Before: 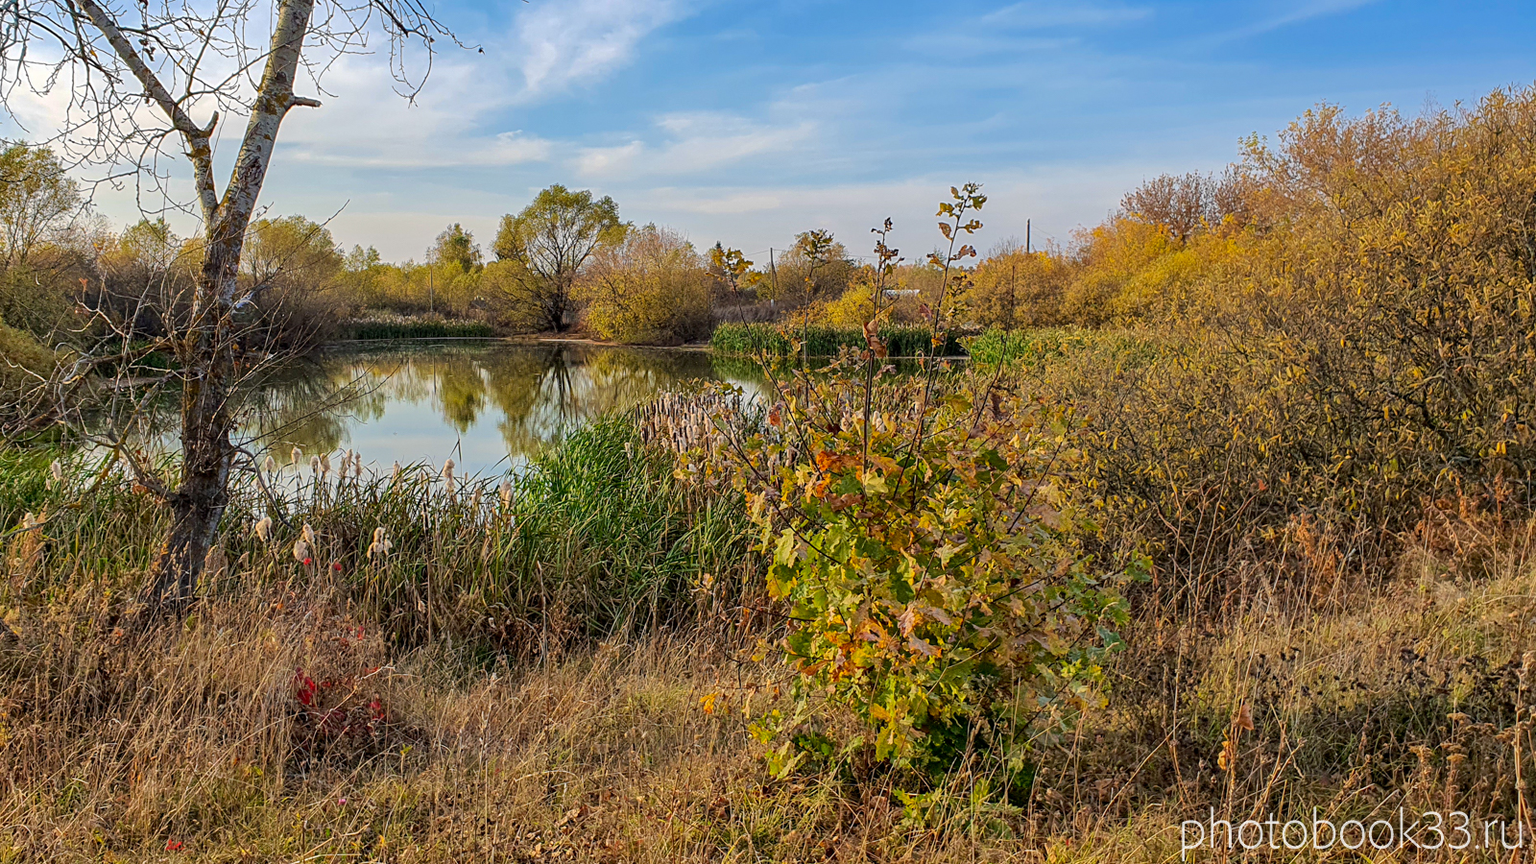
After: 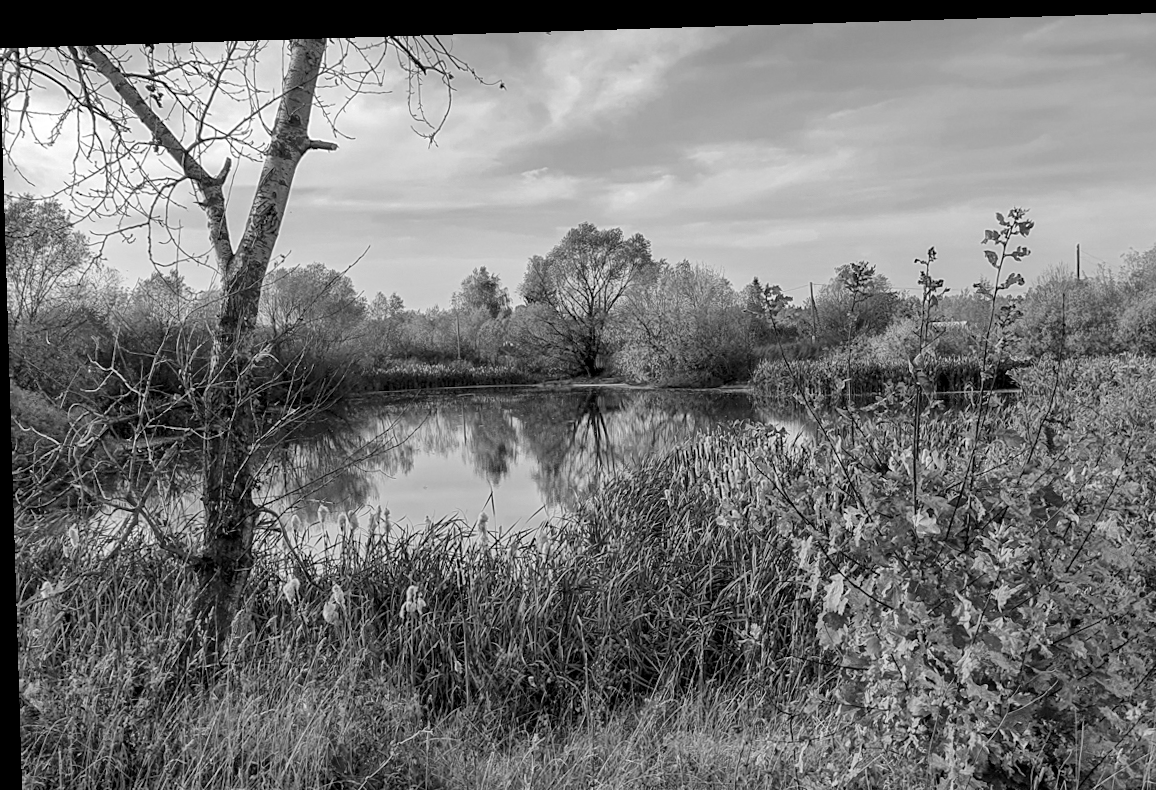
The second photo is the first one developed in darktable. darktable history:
contrast brightness saturation: saturation -1
local contrast: mode bilateral grid, contrast 20, coarseness 50, detail 120%, midtone range 0.2
crop: right 28.885%, bottom 16.626%
rotate and perspective: rotation -1.75°, automatic cropping off
